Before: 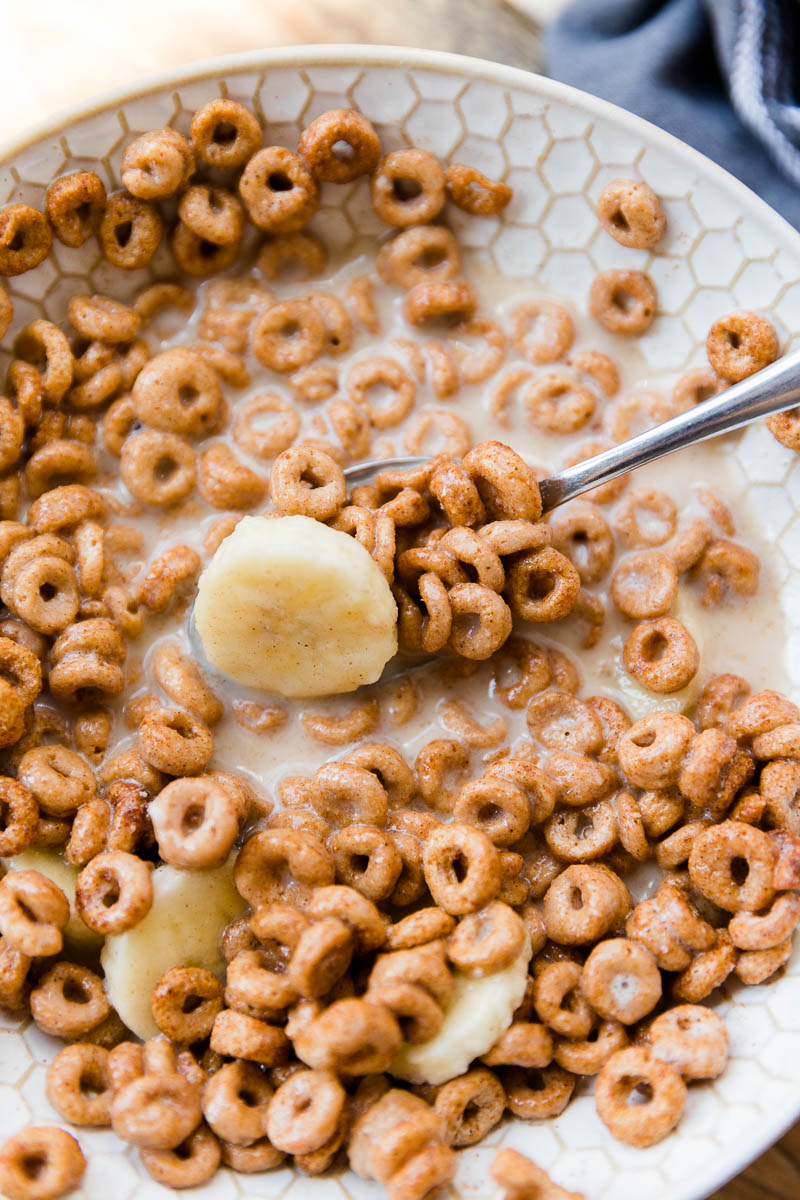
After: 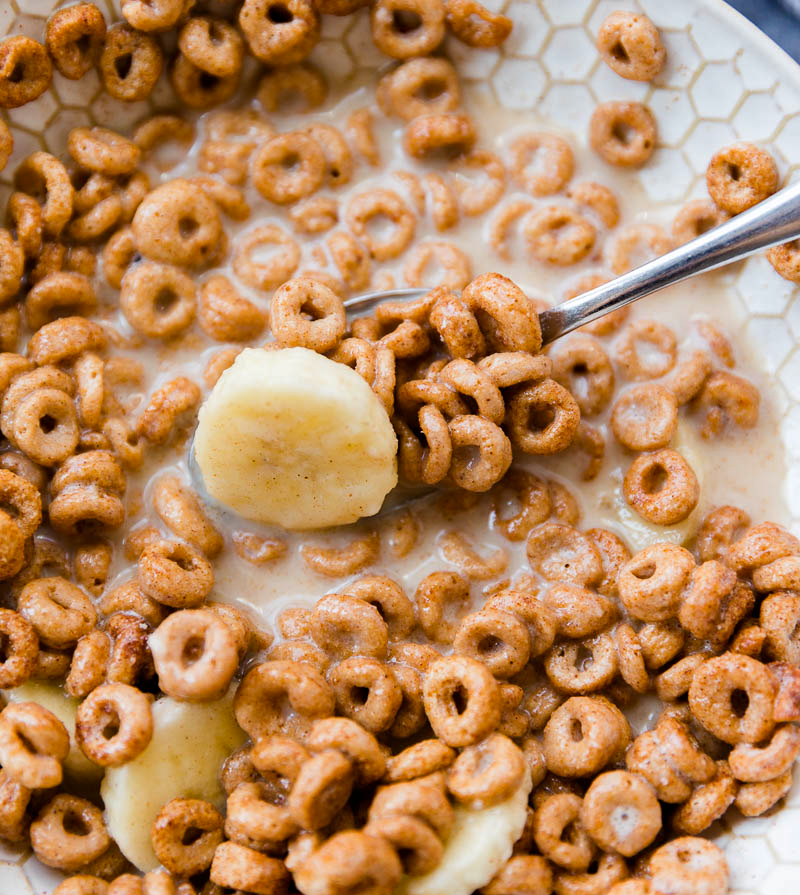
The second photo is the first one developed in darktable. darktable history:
haze removal: compatibility mode true, adaptive false
crop: top 14.026%, bottom 11.38%
